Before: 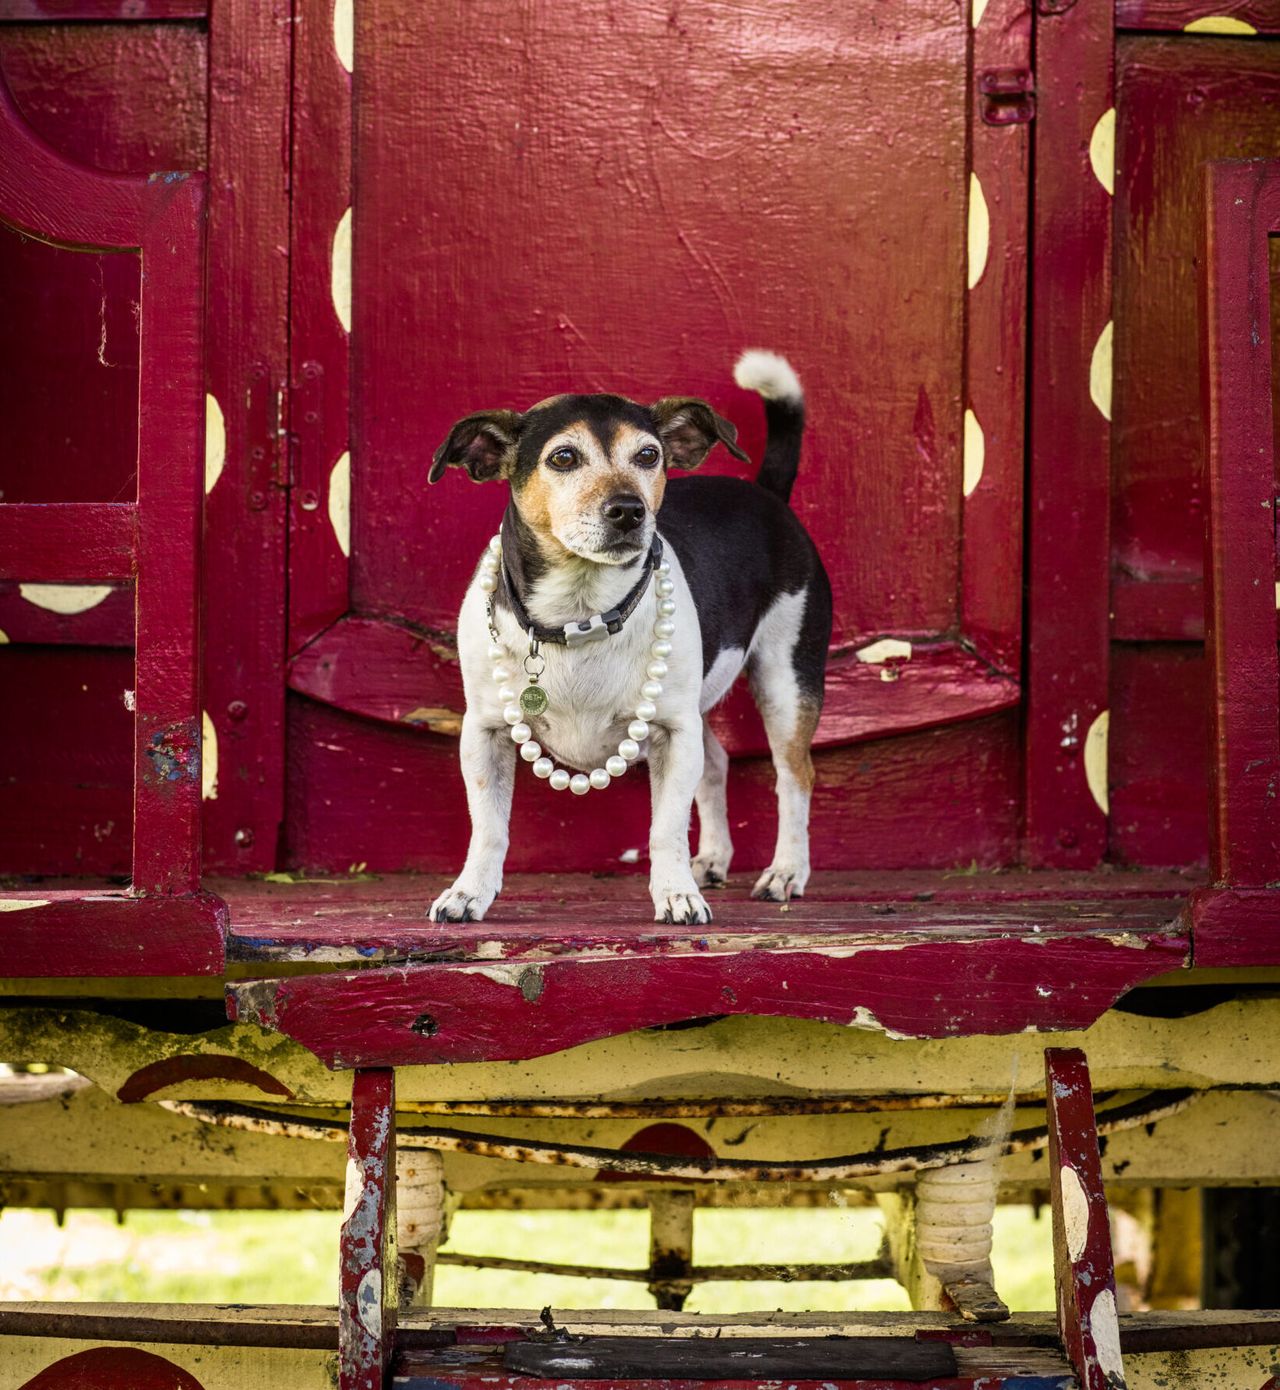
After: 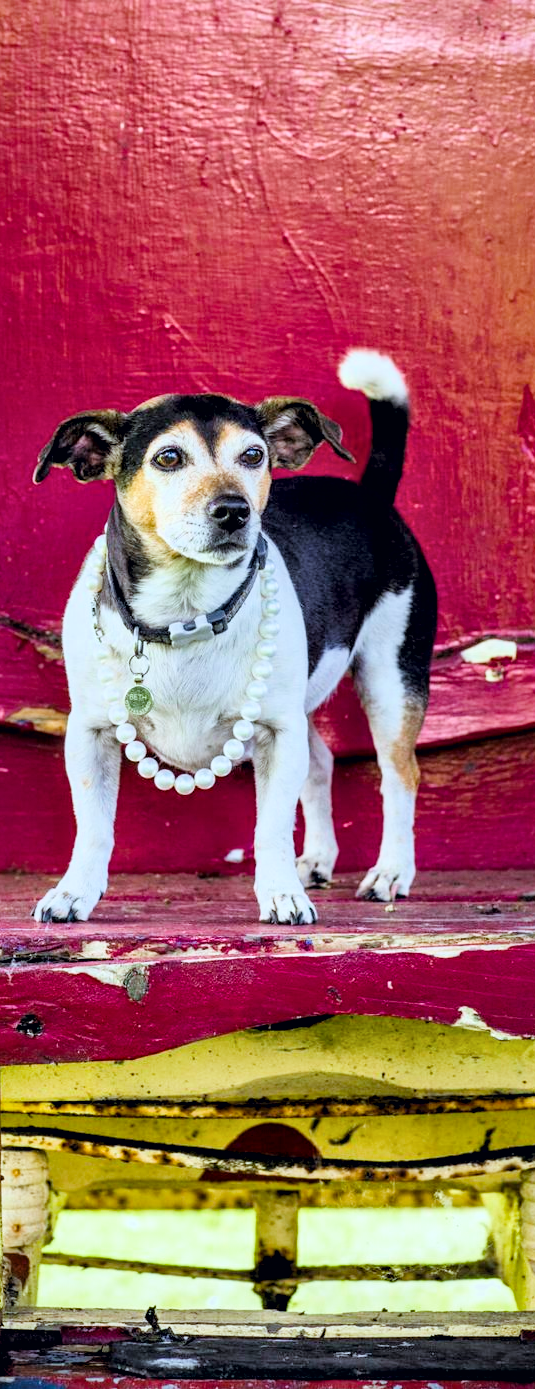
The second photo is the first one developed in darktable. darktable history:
crop: left 30.876%, right 27.29%
tone equalizer: on, module defaults
color calibration: gray › normalize channels true, illuminant as shot in camera, x 0.384, y 0.38, temperature 3987.78 K, gamut compression 0.024
color correction: highlights a* 0.22, highlights b* 2.72, shadows a* -1, shadows b* -4.24
color balance rgb: perceptual saturation grading › global saturation 25.649%, global vibrance 20%
local contrast: mode bilateral grid, contrast 24, coarseness 59, detail 151%, midtone range 0.2
exposure: black level correction 0, exposure 0.889 EV, compensate exposure bias true, compensate highlight preservation false
filmic rgb: black relative exposure -4.82 EV, white relative exposure 4.06 EV, hardness 2.8
